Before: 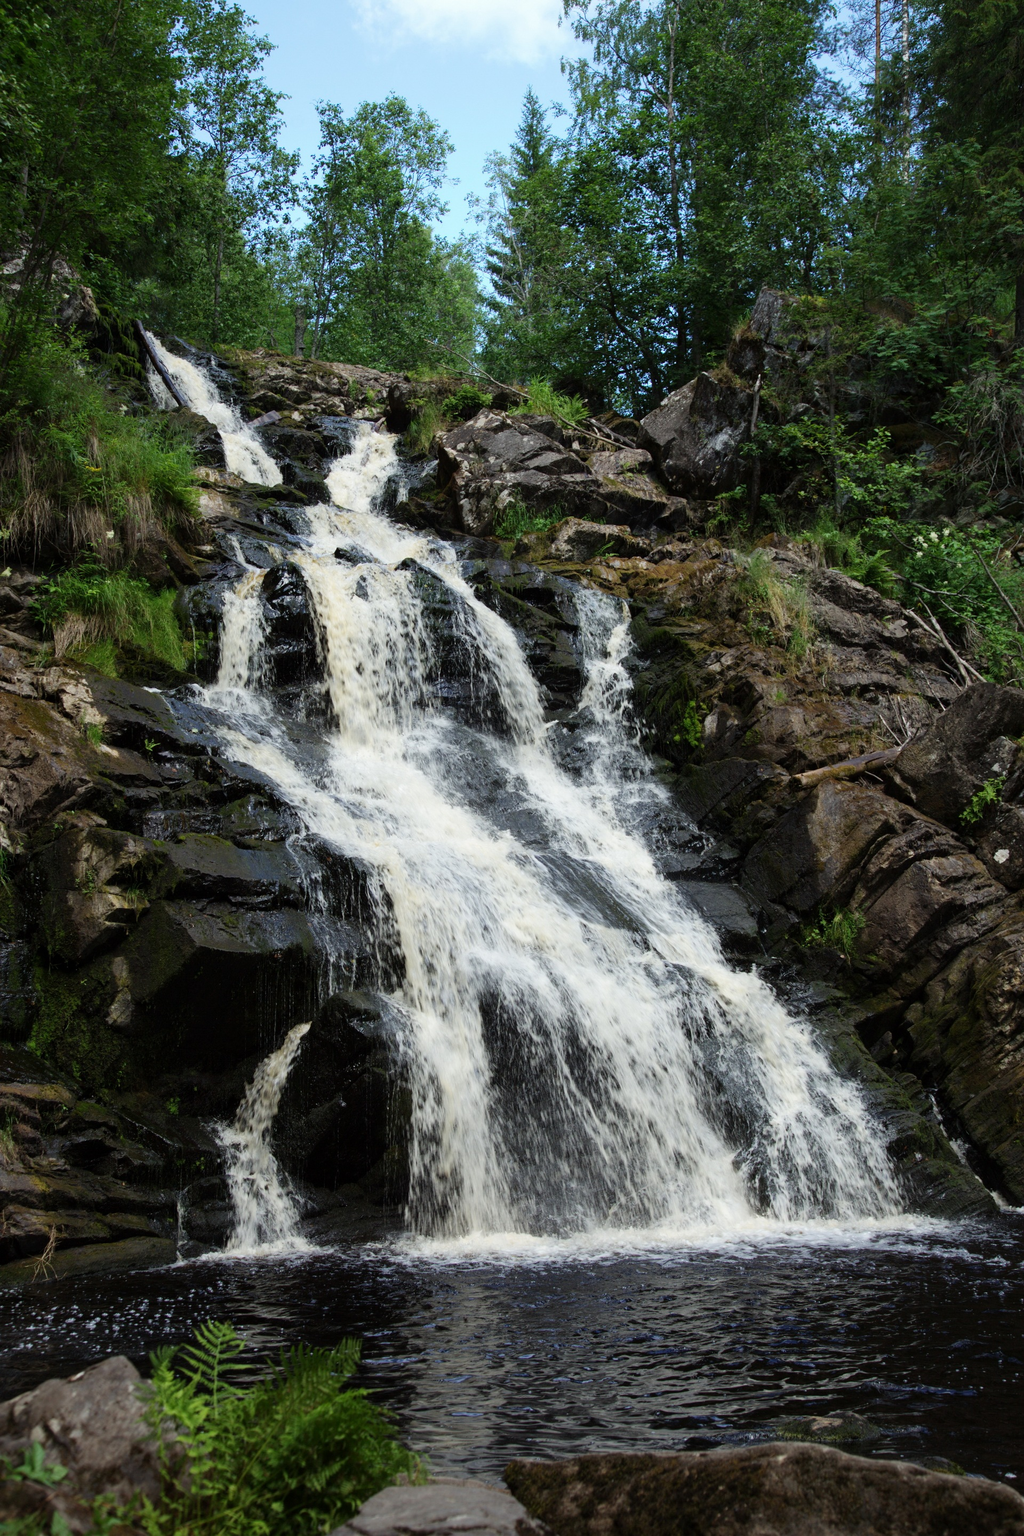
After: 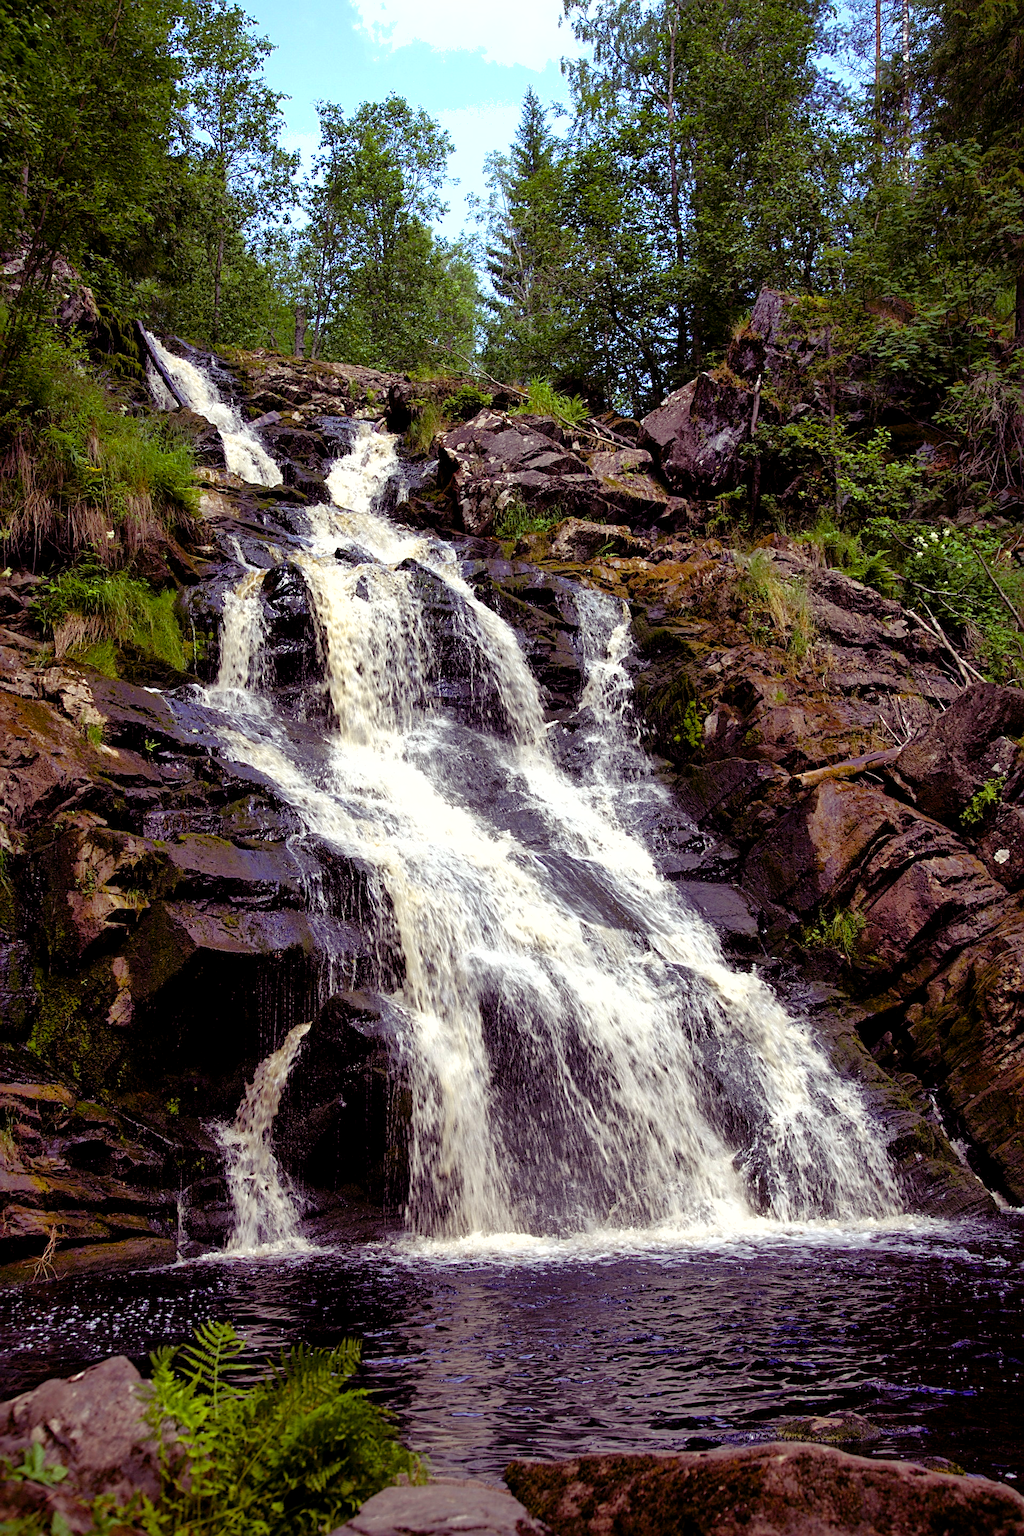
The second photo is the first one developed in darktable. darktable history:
sharpen: radius 2.739
color balance rgb: shadows lift › luminance -21.476%, shadows lift › chroma 9.218%, shadows lift › hue 282.59°, power › chroma 1.528%, power › hue 26.74°, global offset › luminance -0.351%, perceptual saturation grading › global saturation 20.529%, perceptual saturation grading › highlights -19.723%, perceptual saturation grading › shadows 29.661%, perceptual brilliance grading › highlights 11.379%
shadows and highlights: on, module defaults
